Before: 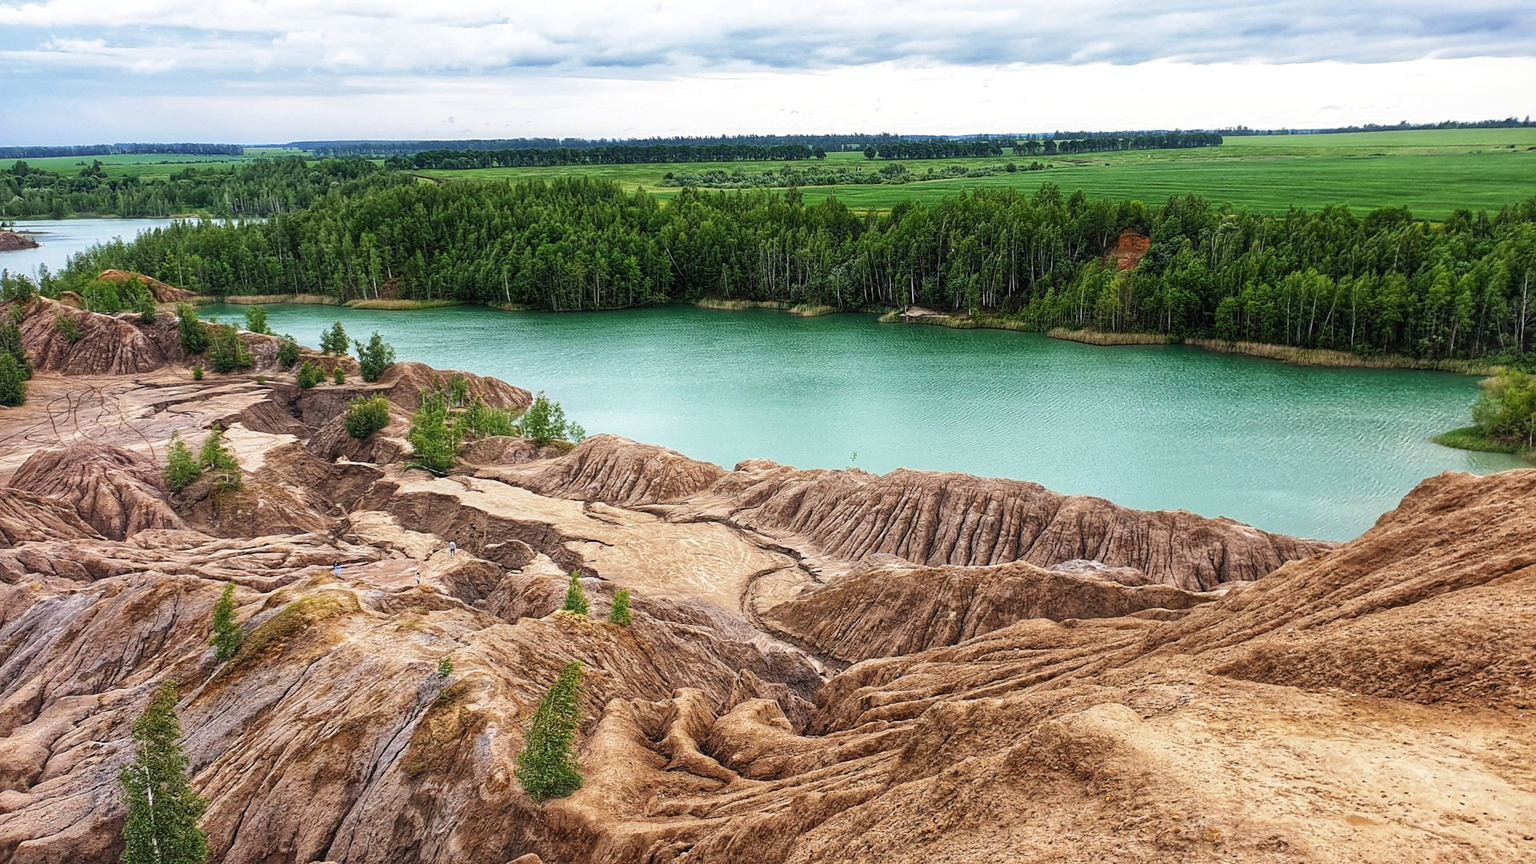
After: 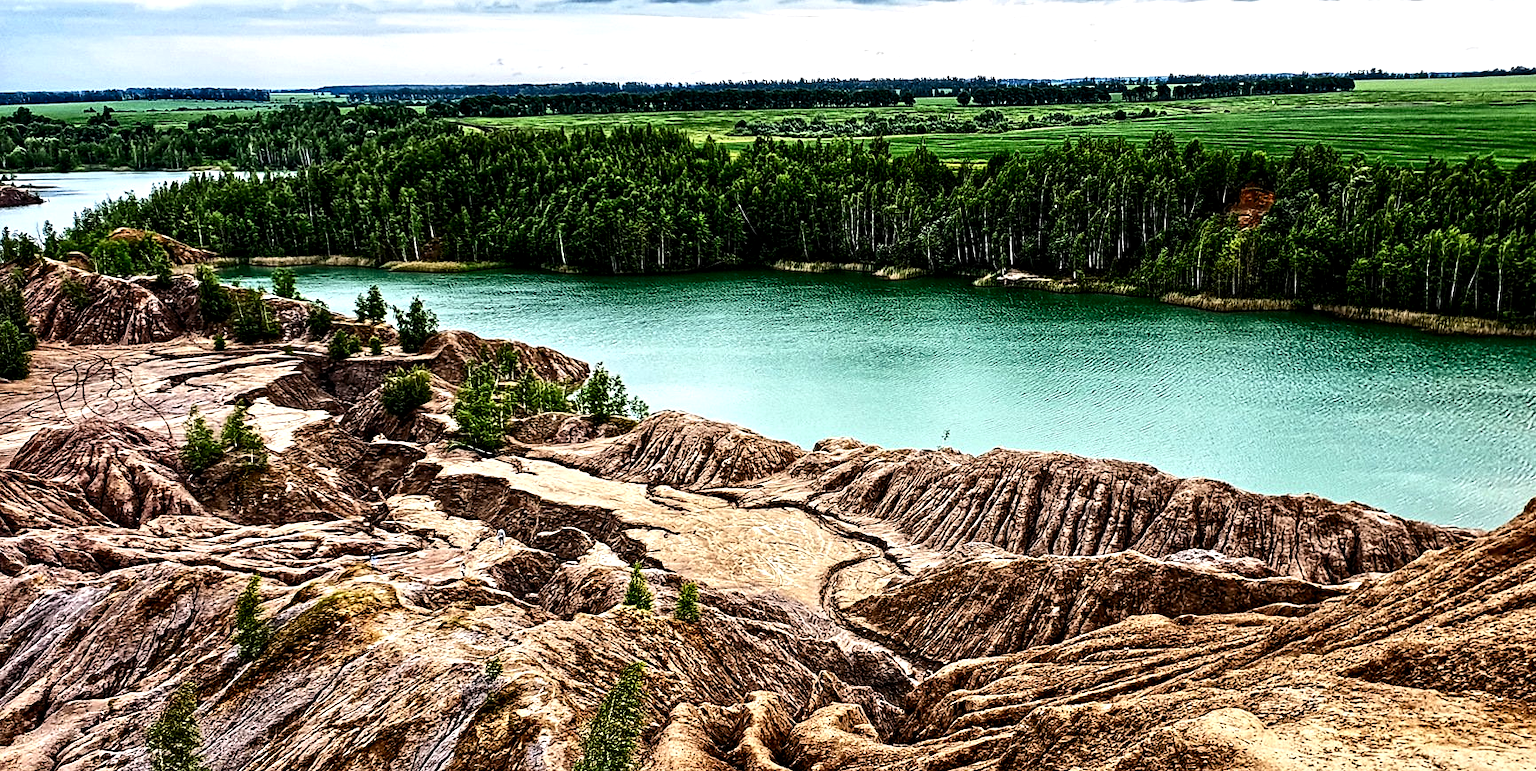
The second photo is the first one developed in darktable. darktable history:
contrast brightness saturation: contrast 0.24, brightness -0.24, saturation 0.14
levels: levels [0.016, 0.484, 0.953]
crop: top 7.49%, right 9.717%, bottom 11.943%
tone equalizer: on, module defaults
contrast equalizer: octaves 7, y [[0.5, 0.542, 0.583, 0.625, 0.667, 0.708], [0.5 ×6], [0.5 ×6], [0 ×6], [0 ×6]]
